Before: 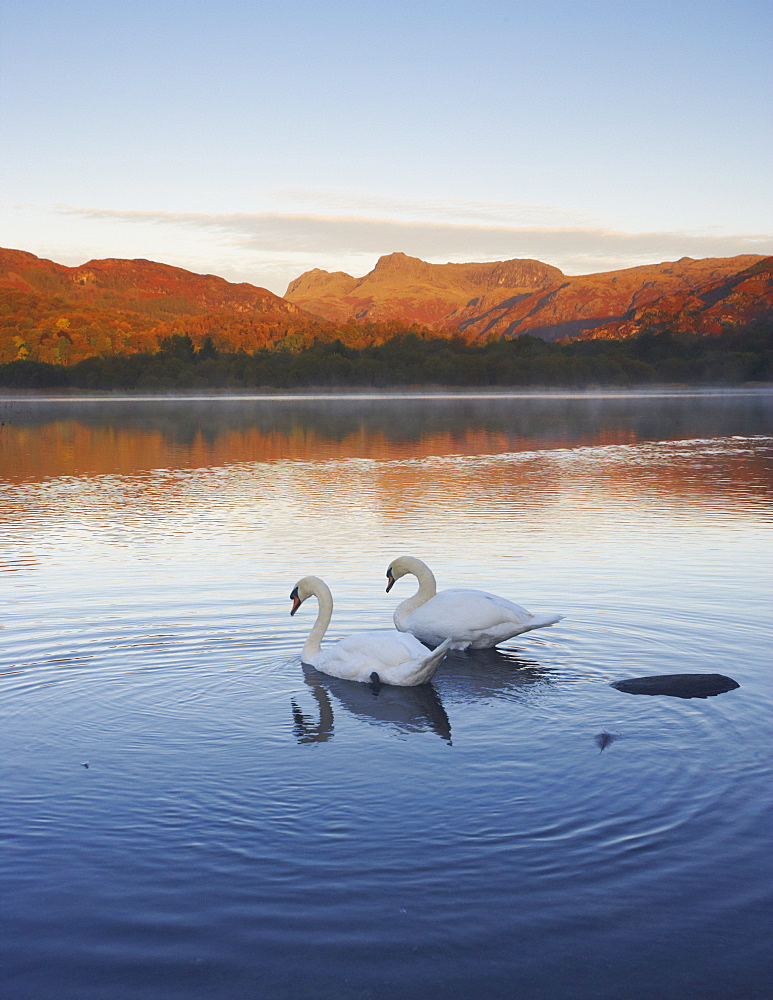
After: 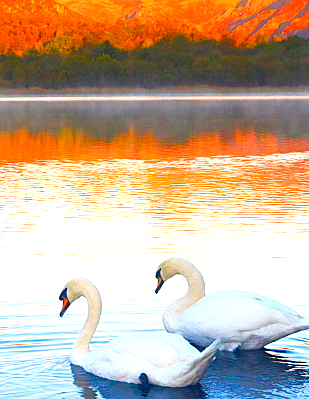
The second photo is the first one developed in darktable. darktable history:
exposure: black level correction 0.001, exposure 1 EV, compensate highlight preservation false
color balance rgb: shadows lift › chroma 1%, shadows lift › hue 240.84°, highlights gain › chroma 2%, highlights gain › hue 73.2°, global offset › luminance -0.5%, perceptual saturation grading › global saturation 20%, perceptual saturation grading › highlights -25%, perceptual saturation grading › shadows 50%, global vibrance 25.26%
color correction: highlights a* -0.137, highlights b* 0.137
crop: left 30%, top 30%, right 30%, bottom 30%
contrast brightness saturation: contrast 0.04, saturation 0.16
